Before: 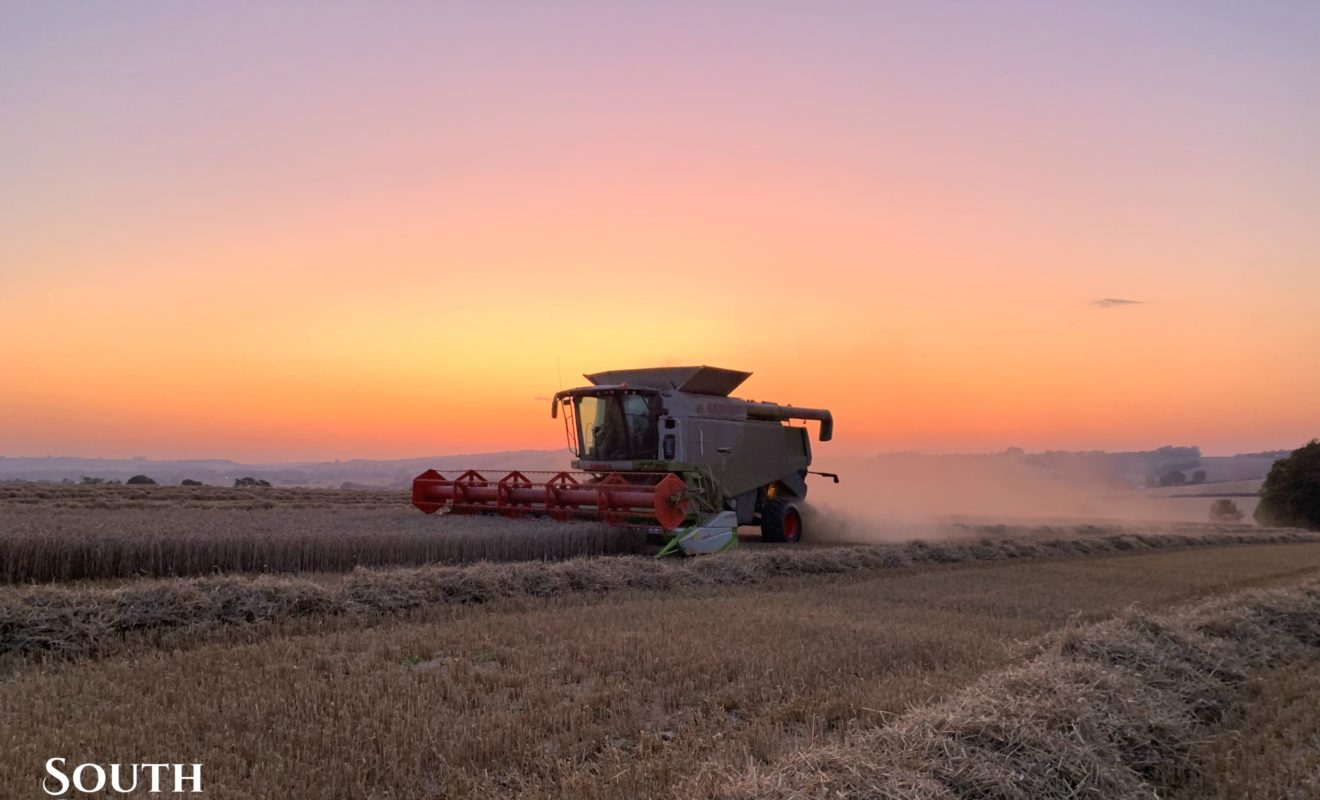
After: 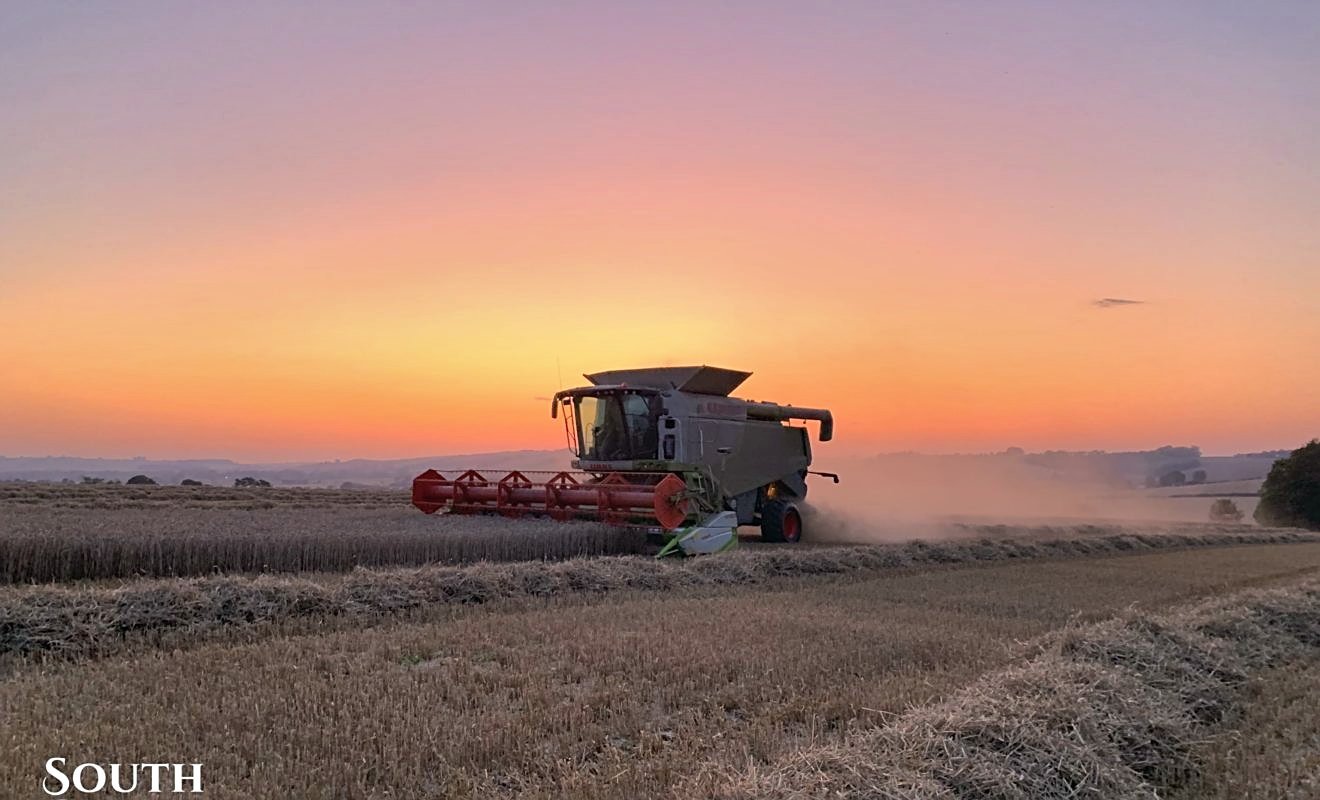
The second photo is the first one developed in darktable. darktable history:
color balance: mode lift, gamma, gain (sRGB), lift [1, 1, 1.022, 1.026]
sharpen: on, module defaults
shadows and highlights: soften with gaussian
